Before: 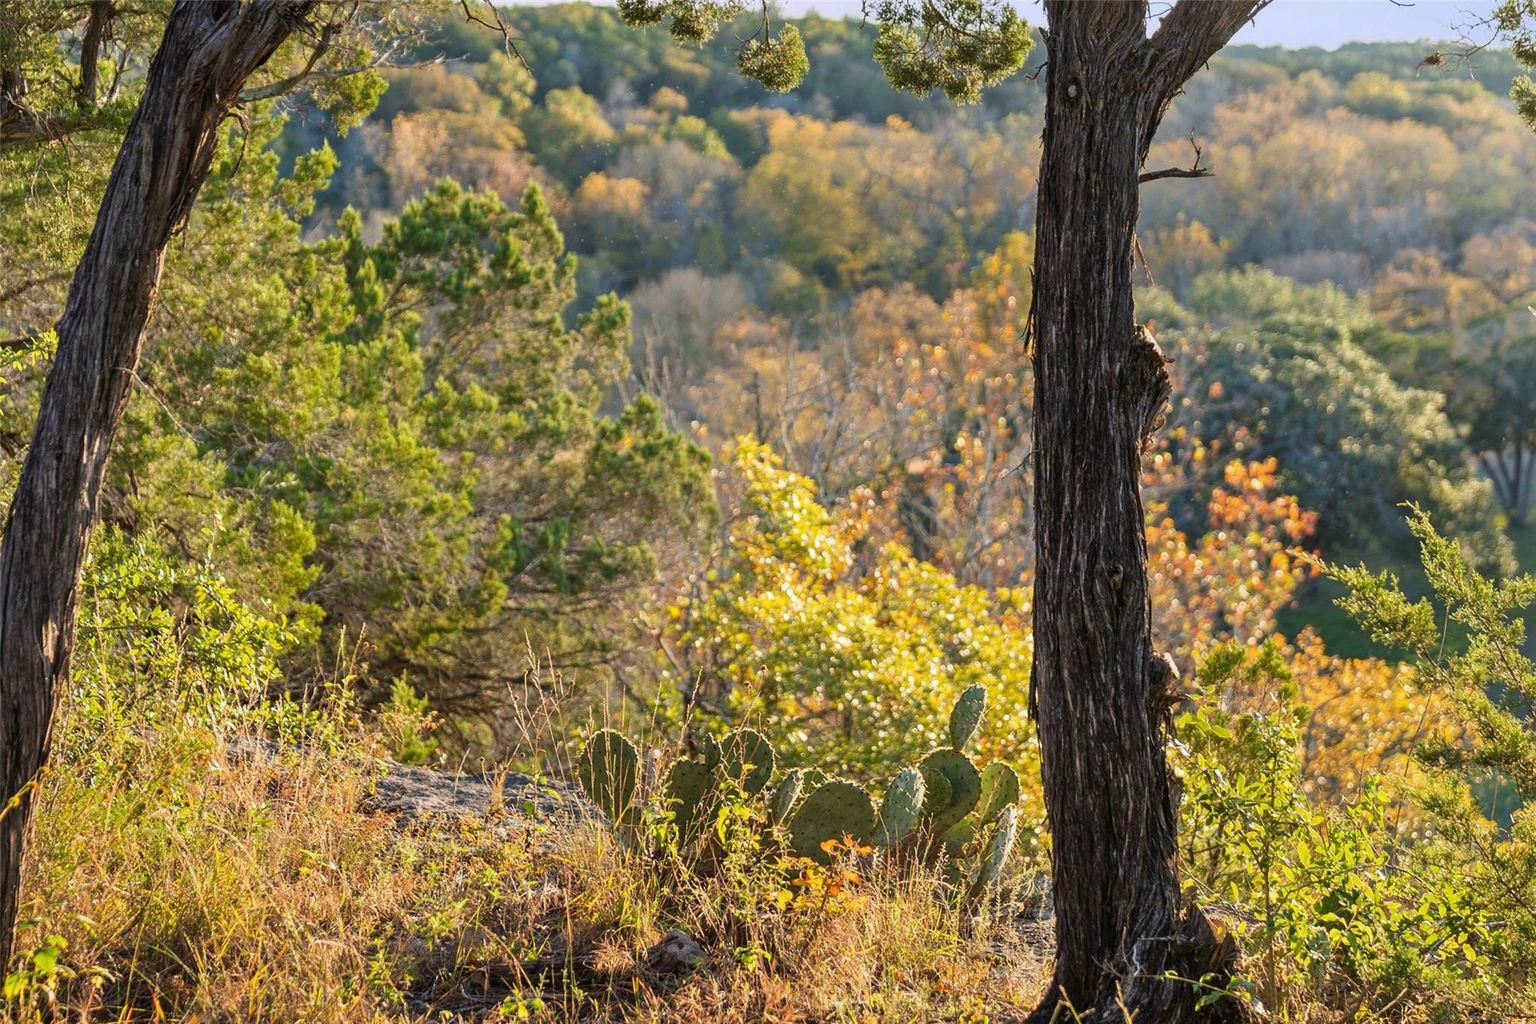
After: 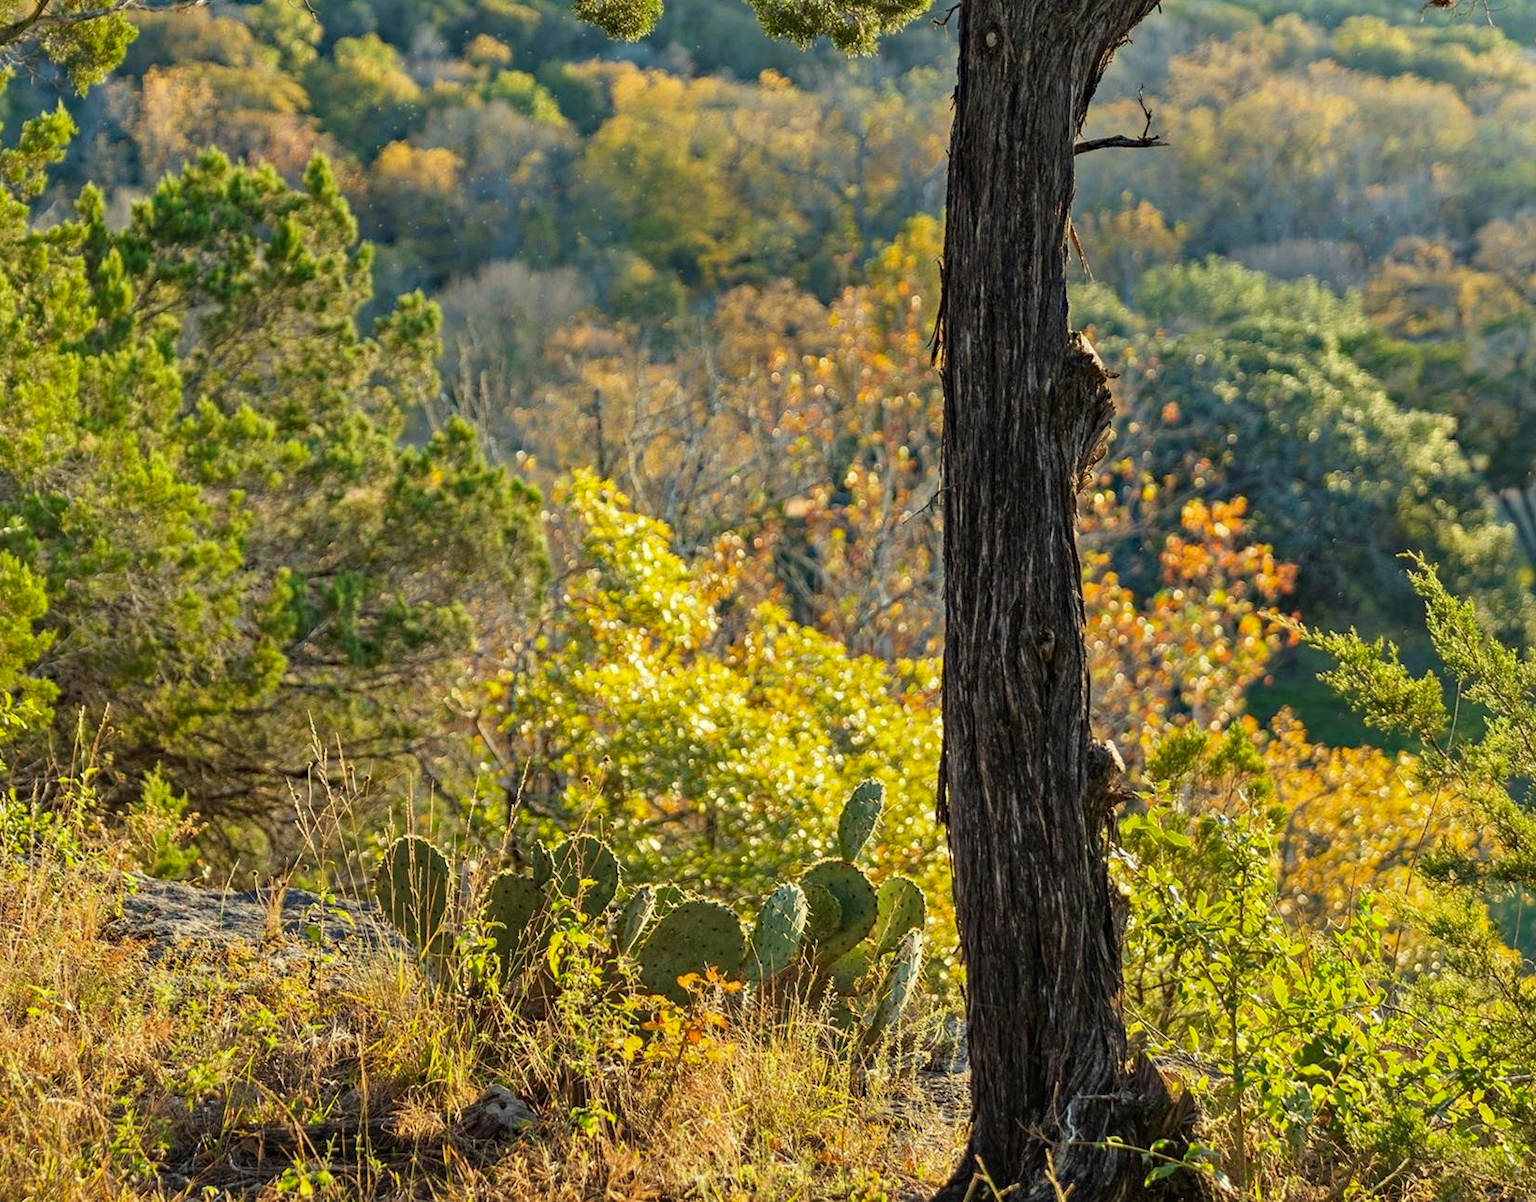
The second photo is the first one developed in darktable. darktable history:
color correction: highlights a* -5.69, highlights b* 10.69
haze removal: strength 0.294, distance 0.243, adaptive false
crop and rotate: left 18.115%, top 5.838%, right 1.683%
